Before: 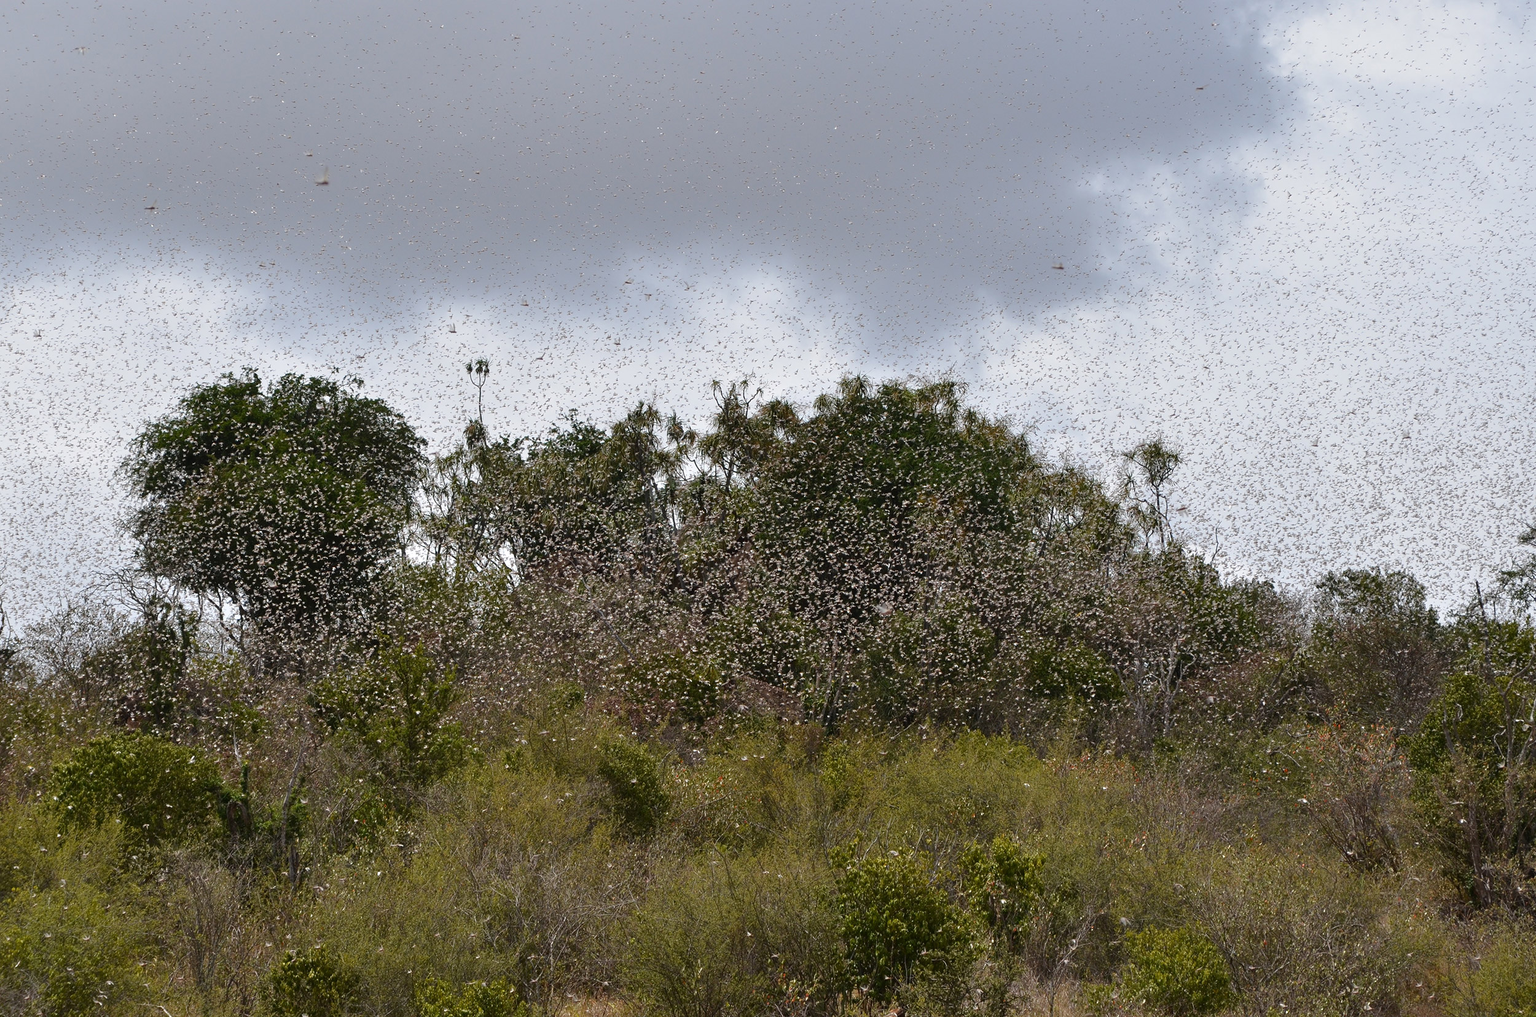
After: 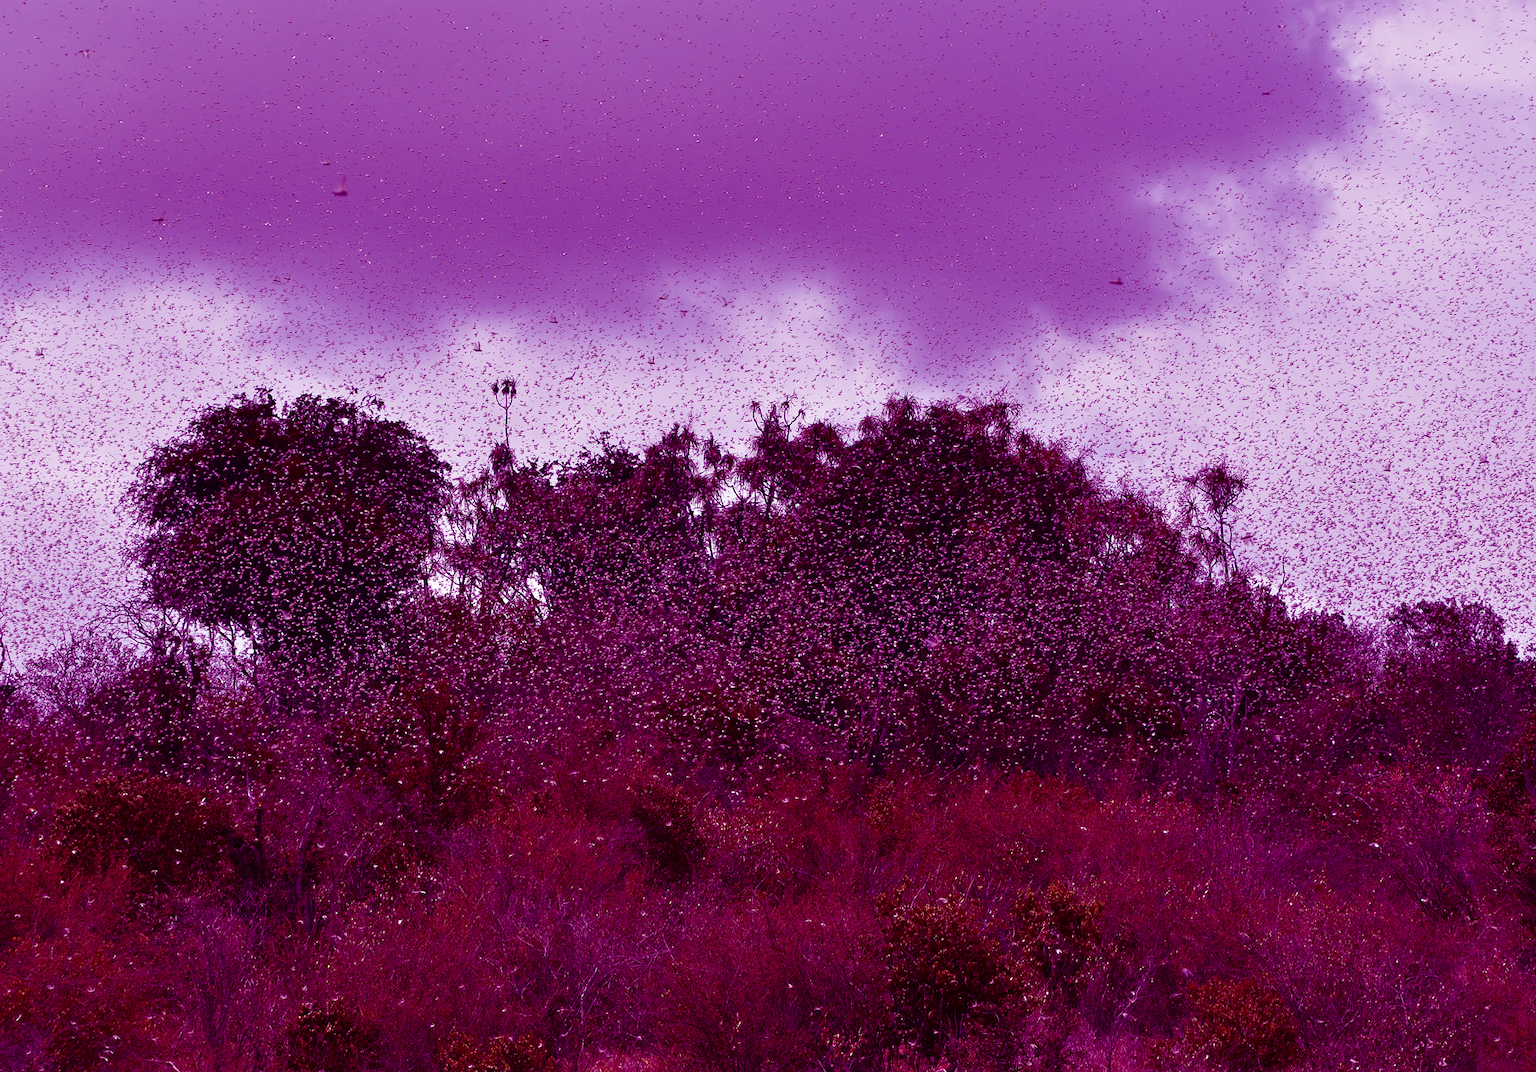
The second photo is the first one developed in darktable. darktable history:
crop and rotate: right 5.167%
color balance: mode lift, gamma, gain (sRGB), lift [1, 1, 0.101, 1]
